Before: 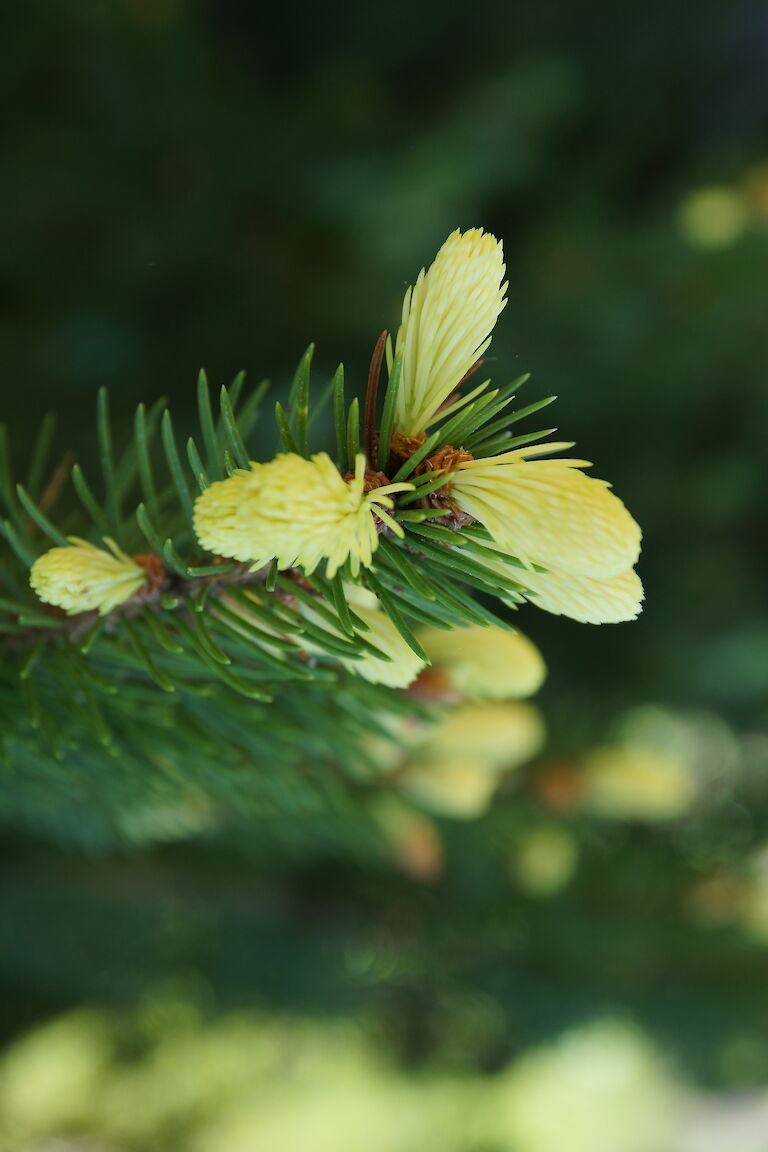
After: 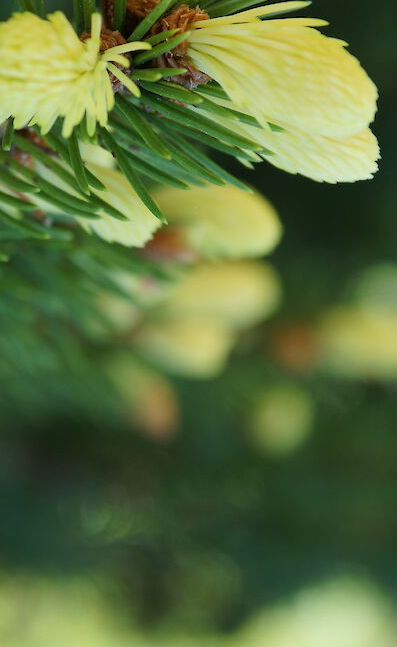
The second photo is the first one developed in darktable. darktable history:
shadows and highlights: shadows 39.48, highlights -54.58, low approximation 0.01, soften with gaussian
crop: left 34.445%, top 38.338%, right 13.772%, bottom 5.466%
